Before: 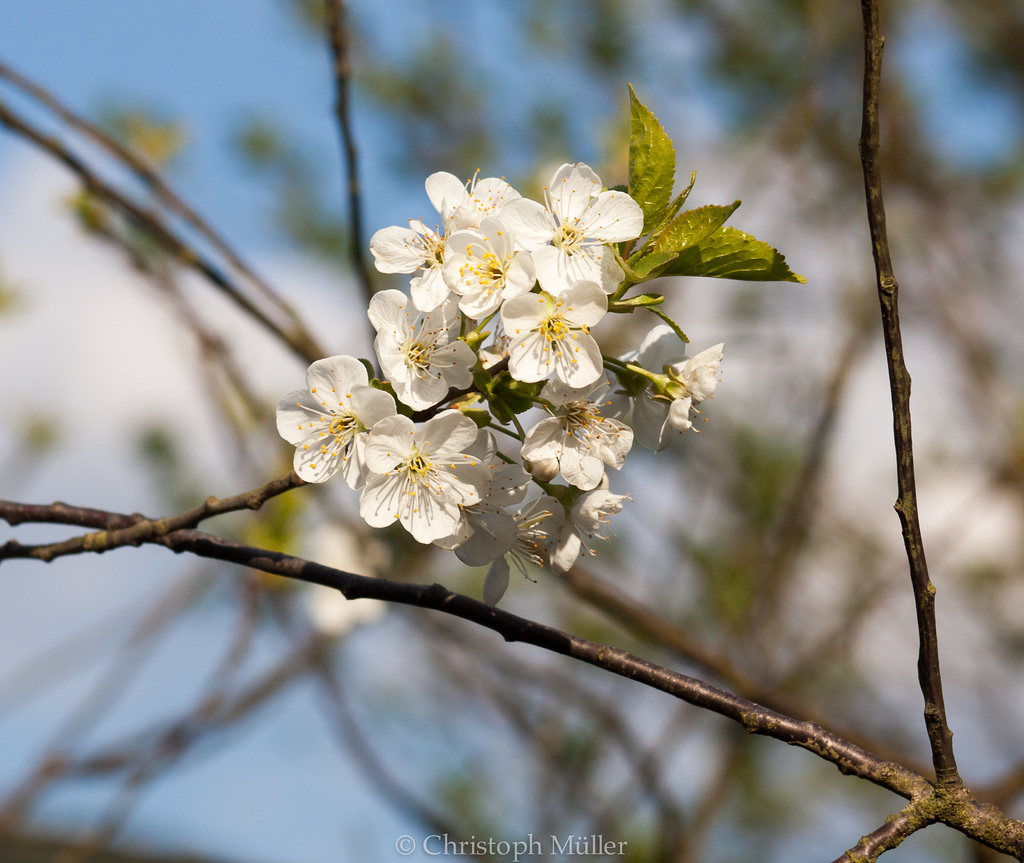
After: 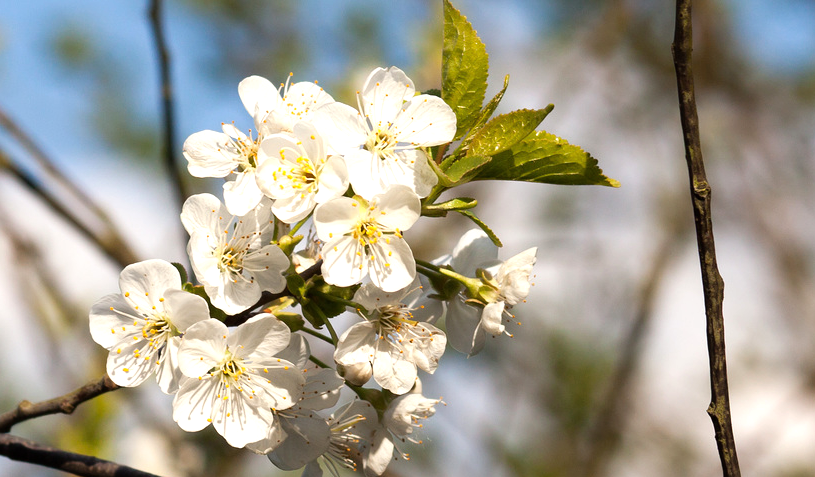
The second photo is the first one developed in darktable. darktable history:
tone equalizer: -8 EV -0.42 EV, -7 EV -0.369 EV, -6 EV -0.296 EV, -5 EV -0.215 EV, -3 EV 0.227 EV, -2 EV 0.323 EV, -1 EV 0.374 EV, +0 EV 0.435 EV, mask exposure compensation -0.491 EV
crop: left 18.335%, top 11.128%, right 2.013%, bottom 33.575%
